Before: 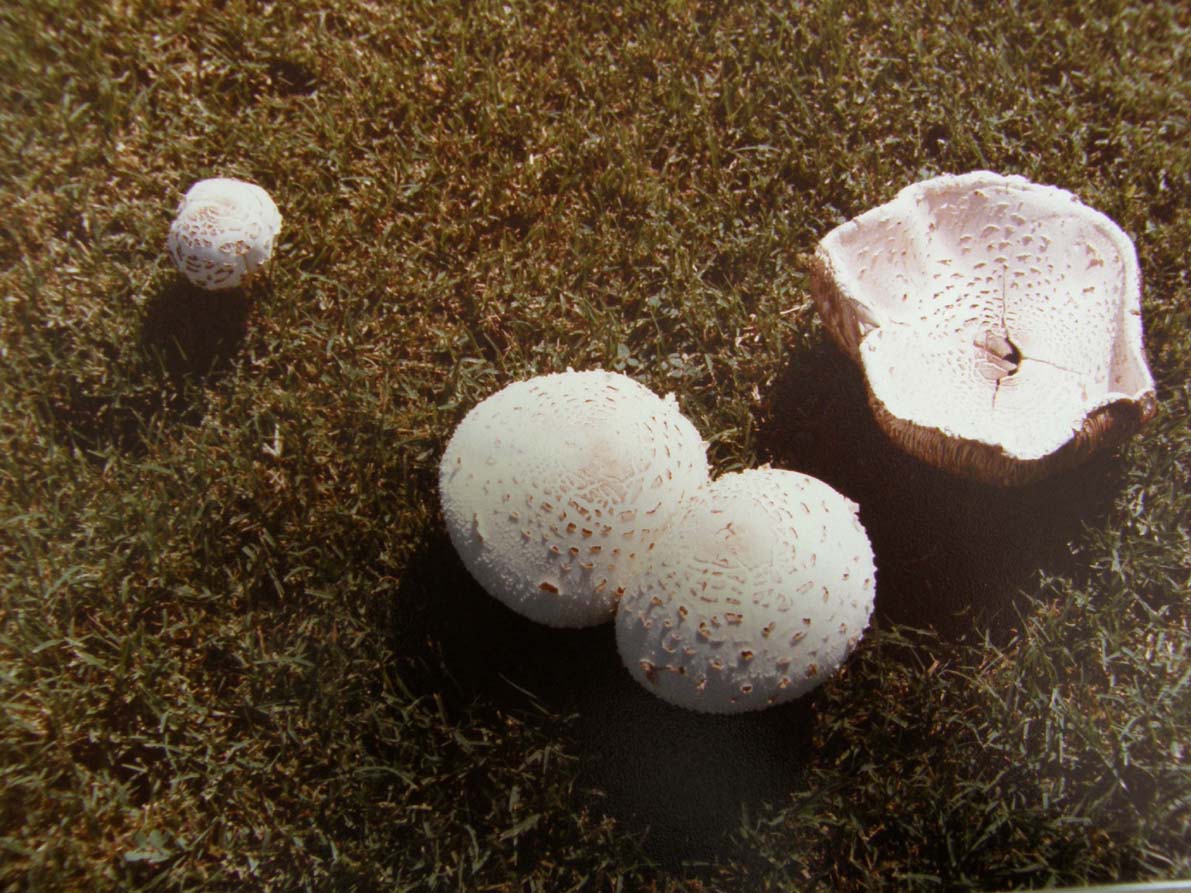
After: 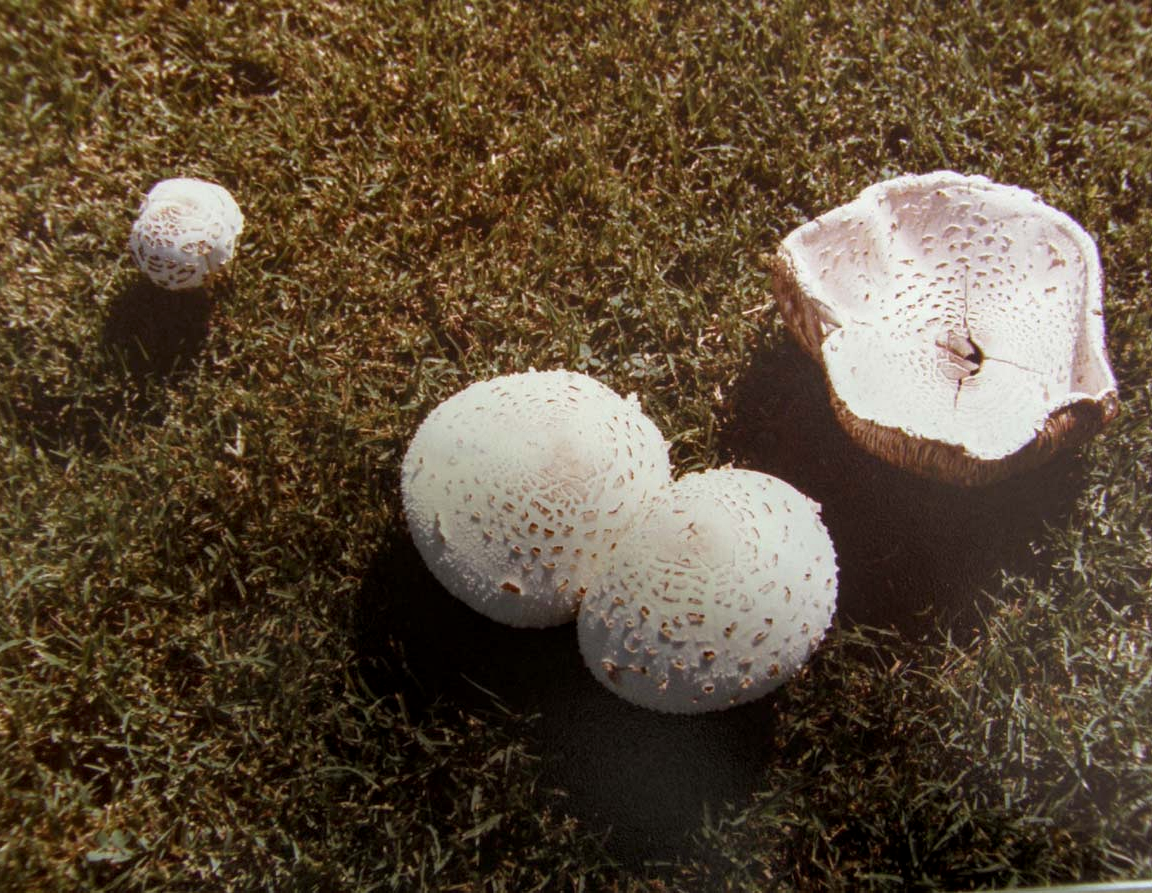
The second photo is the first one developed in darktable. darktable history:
local contrast: detail 130%
crop and rotate: left 3.238%
